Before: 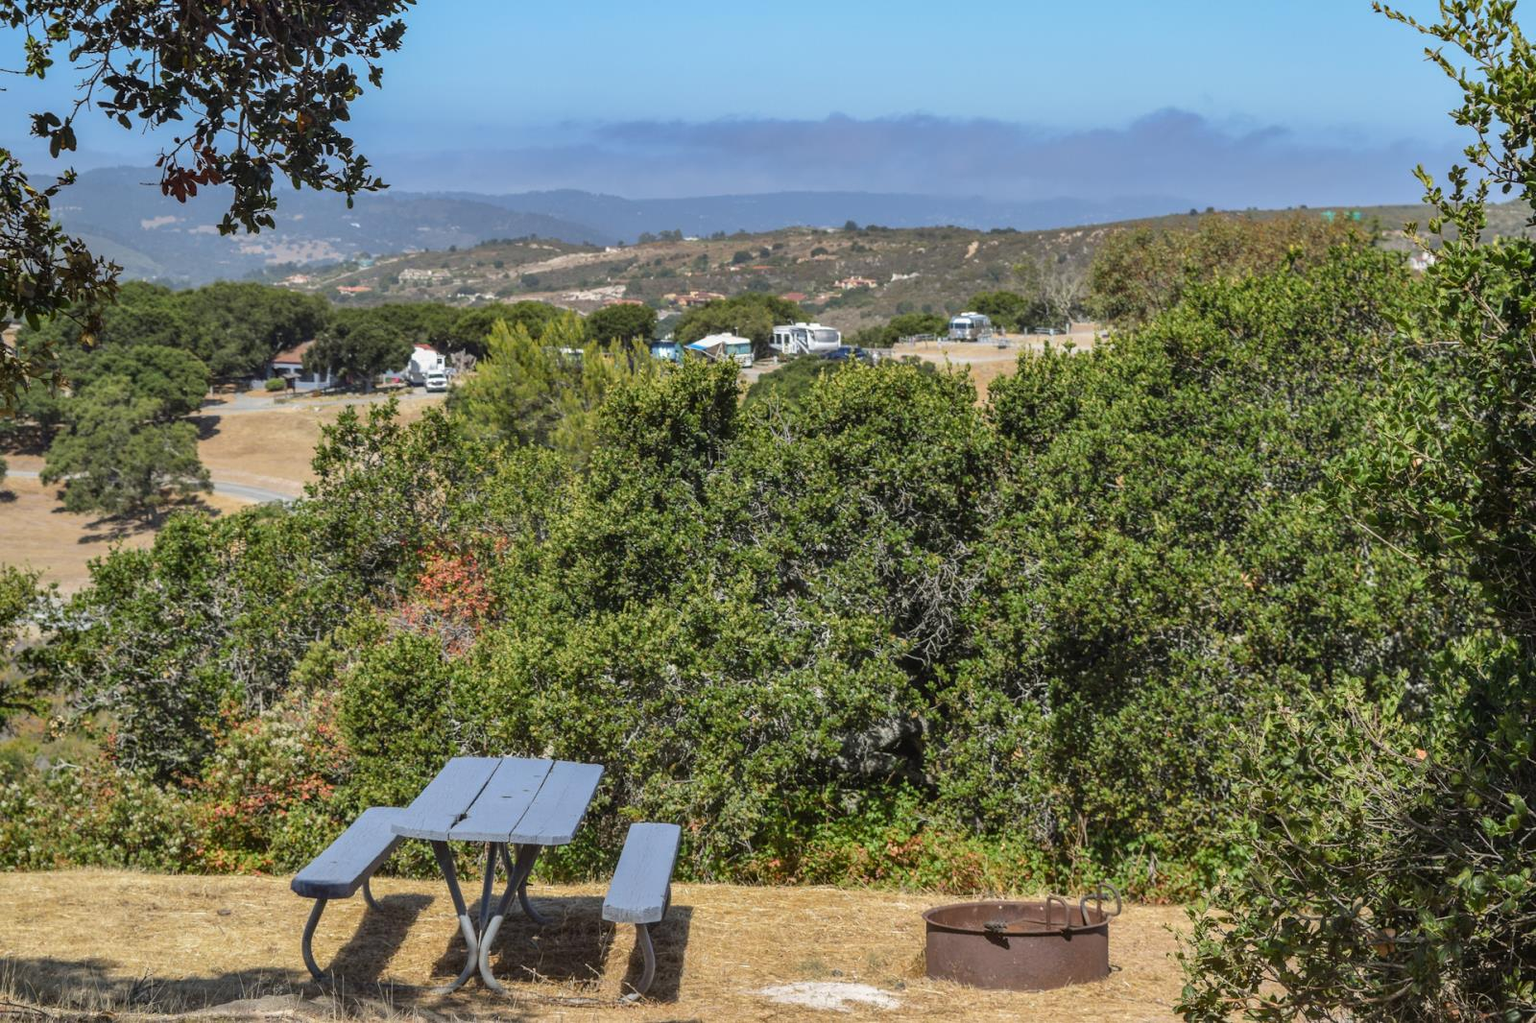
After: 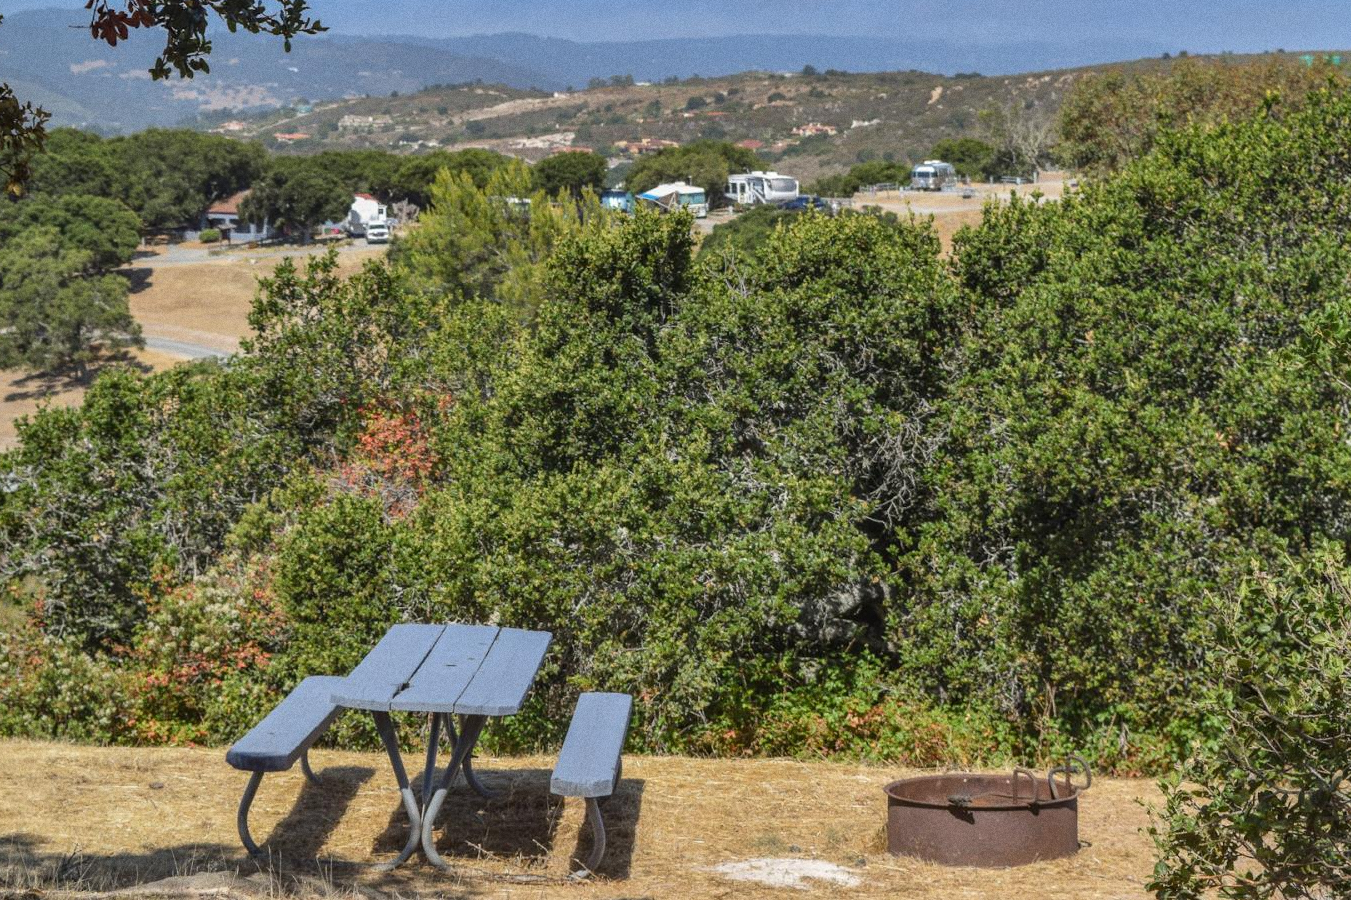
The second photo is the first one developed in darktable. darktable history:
grain: coarseness 0.09 ISO
crop and rotate: left 4.842%, top 15.51%, right 10.668%
